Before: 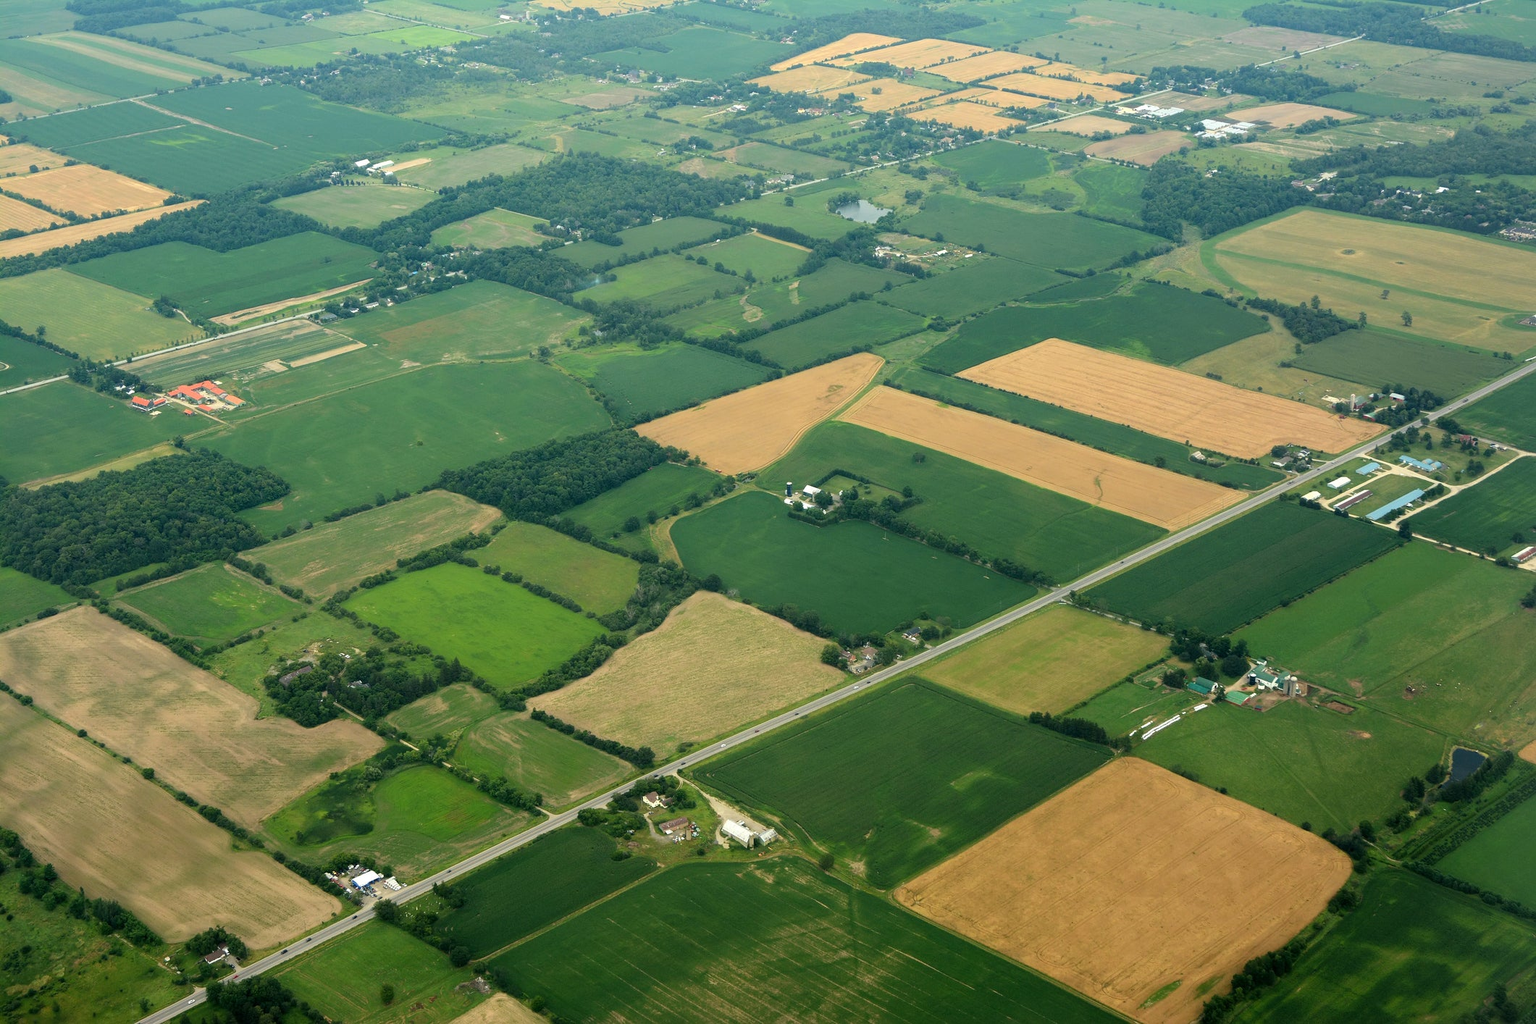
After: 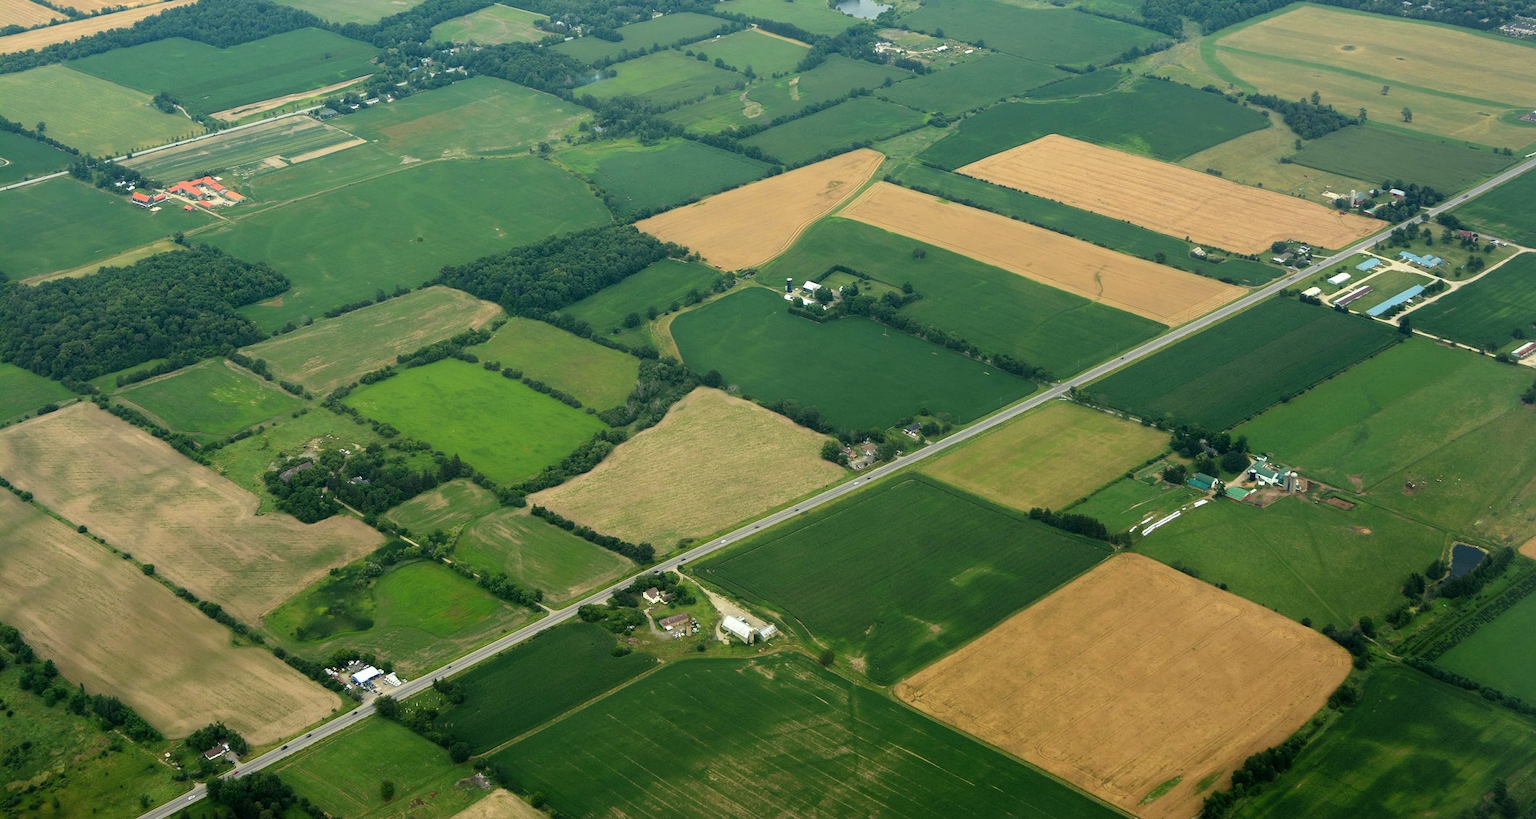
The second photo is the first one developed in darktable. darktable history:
white balance: red 0.982, blue 1.018
crop and rotate: top 19.998%
